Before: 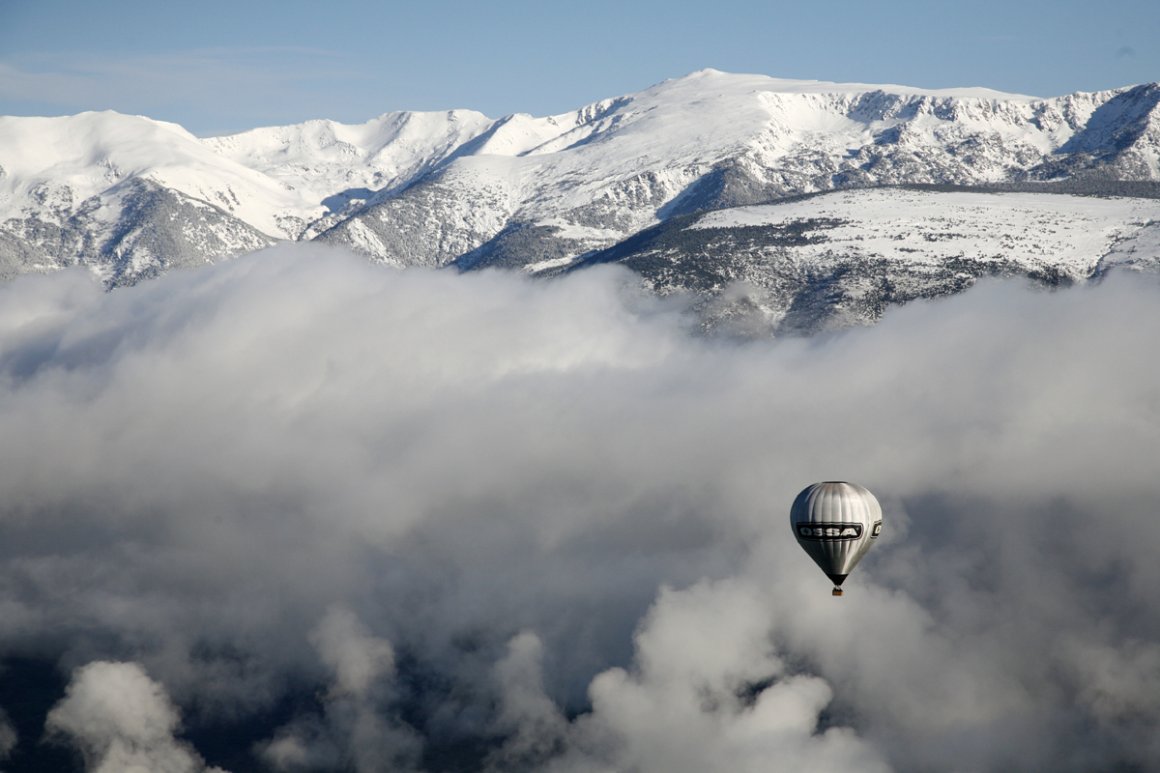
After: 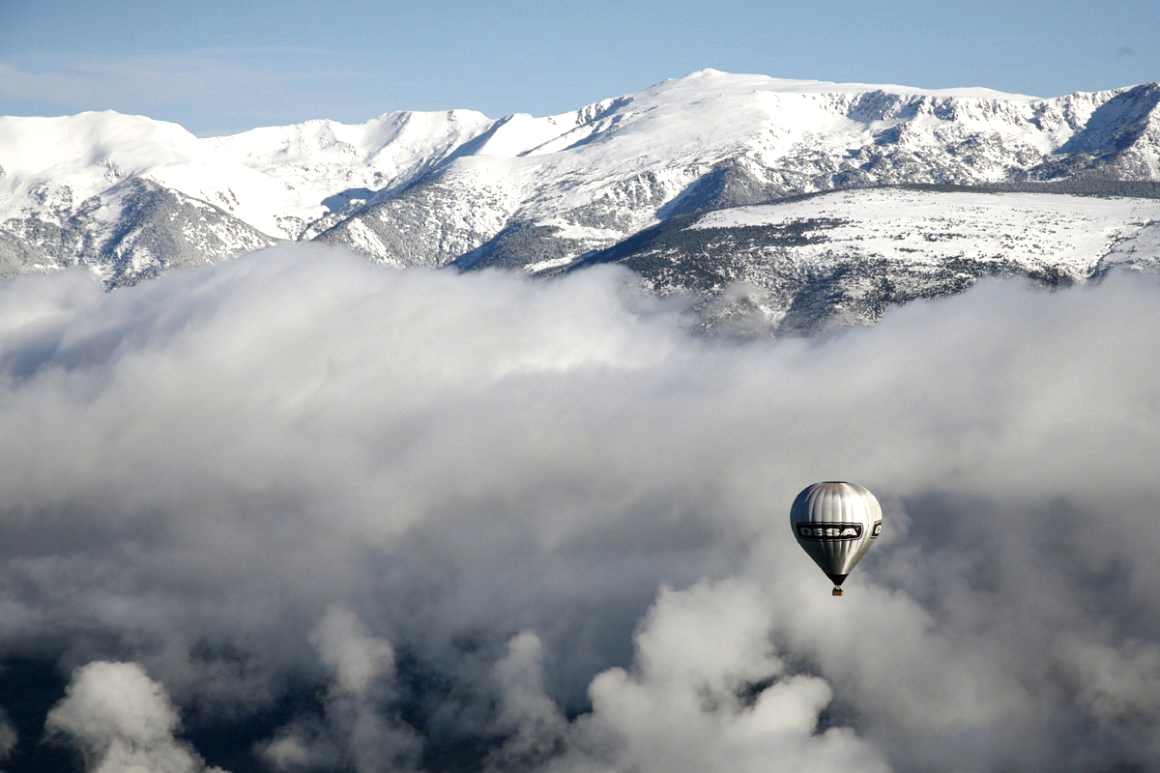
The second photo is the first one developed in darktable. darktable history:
local contrast: mode bilateral grid, contrast 20, coarseness 50, detail 120%, midtone range 0.2
exposure: black level correction 0, exposure 0.3 EV, compensate highlight preservation false
